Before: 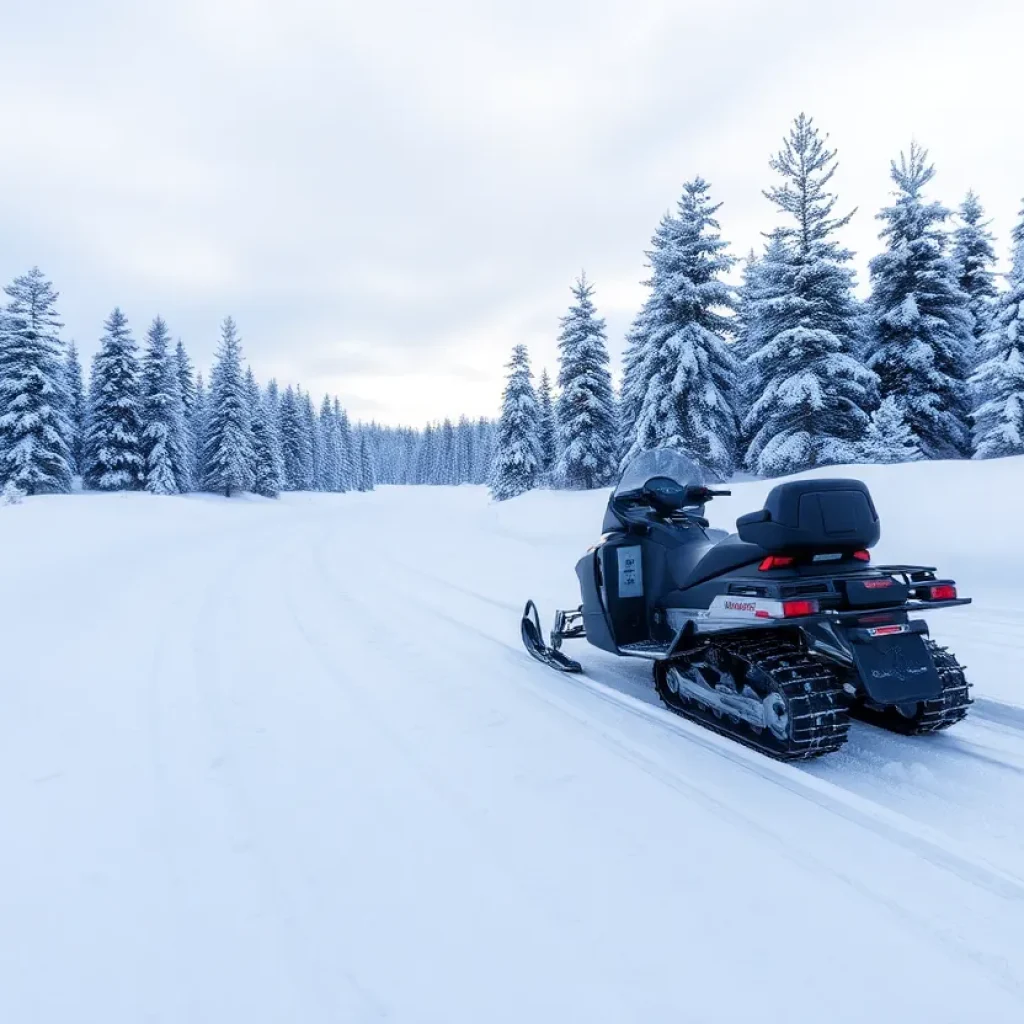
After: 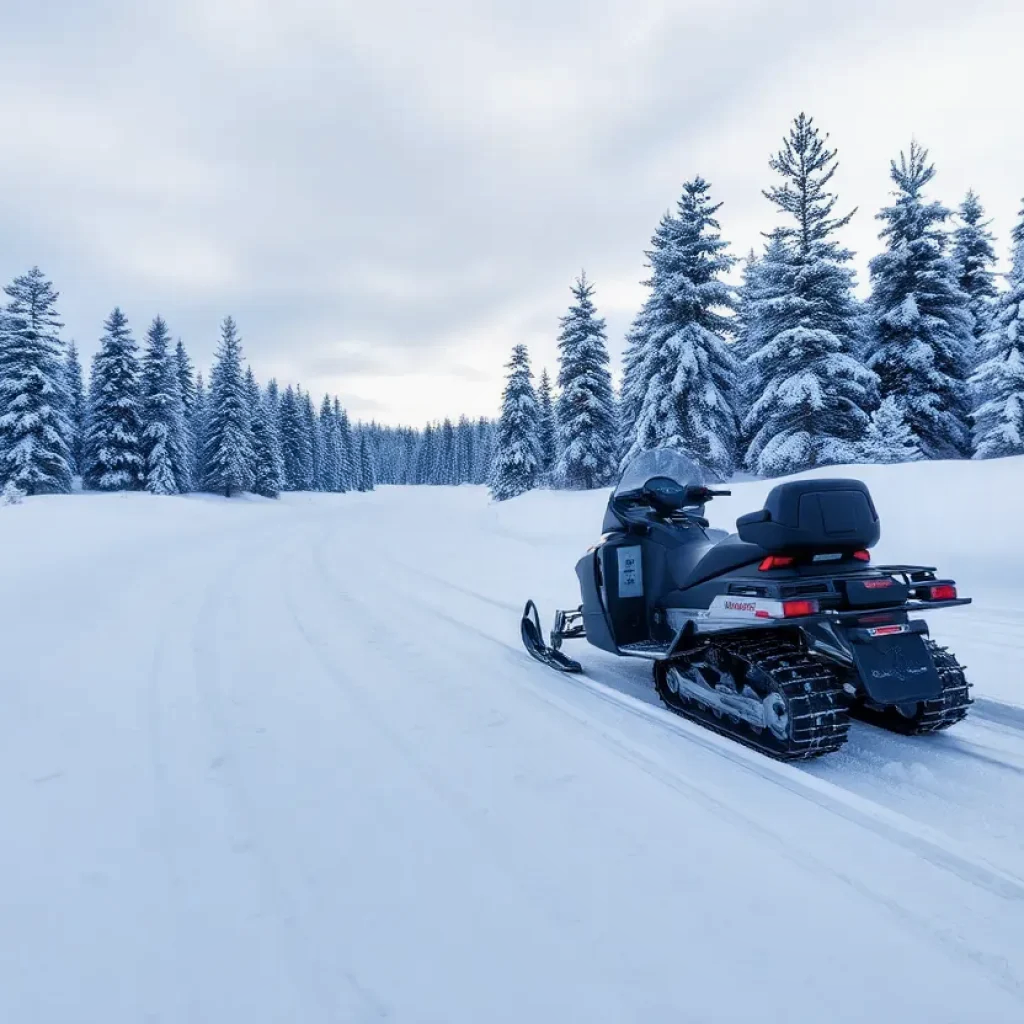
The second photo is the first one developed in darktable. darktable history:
color zones: curves: ch0 [(0, 0.5) (0.143, 0.52) (0.286, 0.5) (0.429, 0.5) (0.571, 0.5) (0.714, 0.5) (0.857, 0.5) (1, 0.5)]; ch1 [(0, 0.489) (0.155, 0.45) (0.286, 0.466) (0.429, 0.5) (0.571, 0.5) (0.714, 0.5) (0.857, 0.5) (1, 0.489)]
shadows and highlights: shadows 43.8, white point adjustment -1.43, soften with gaussian
